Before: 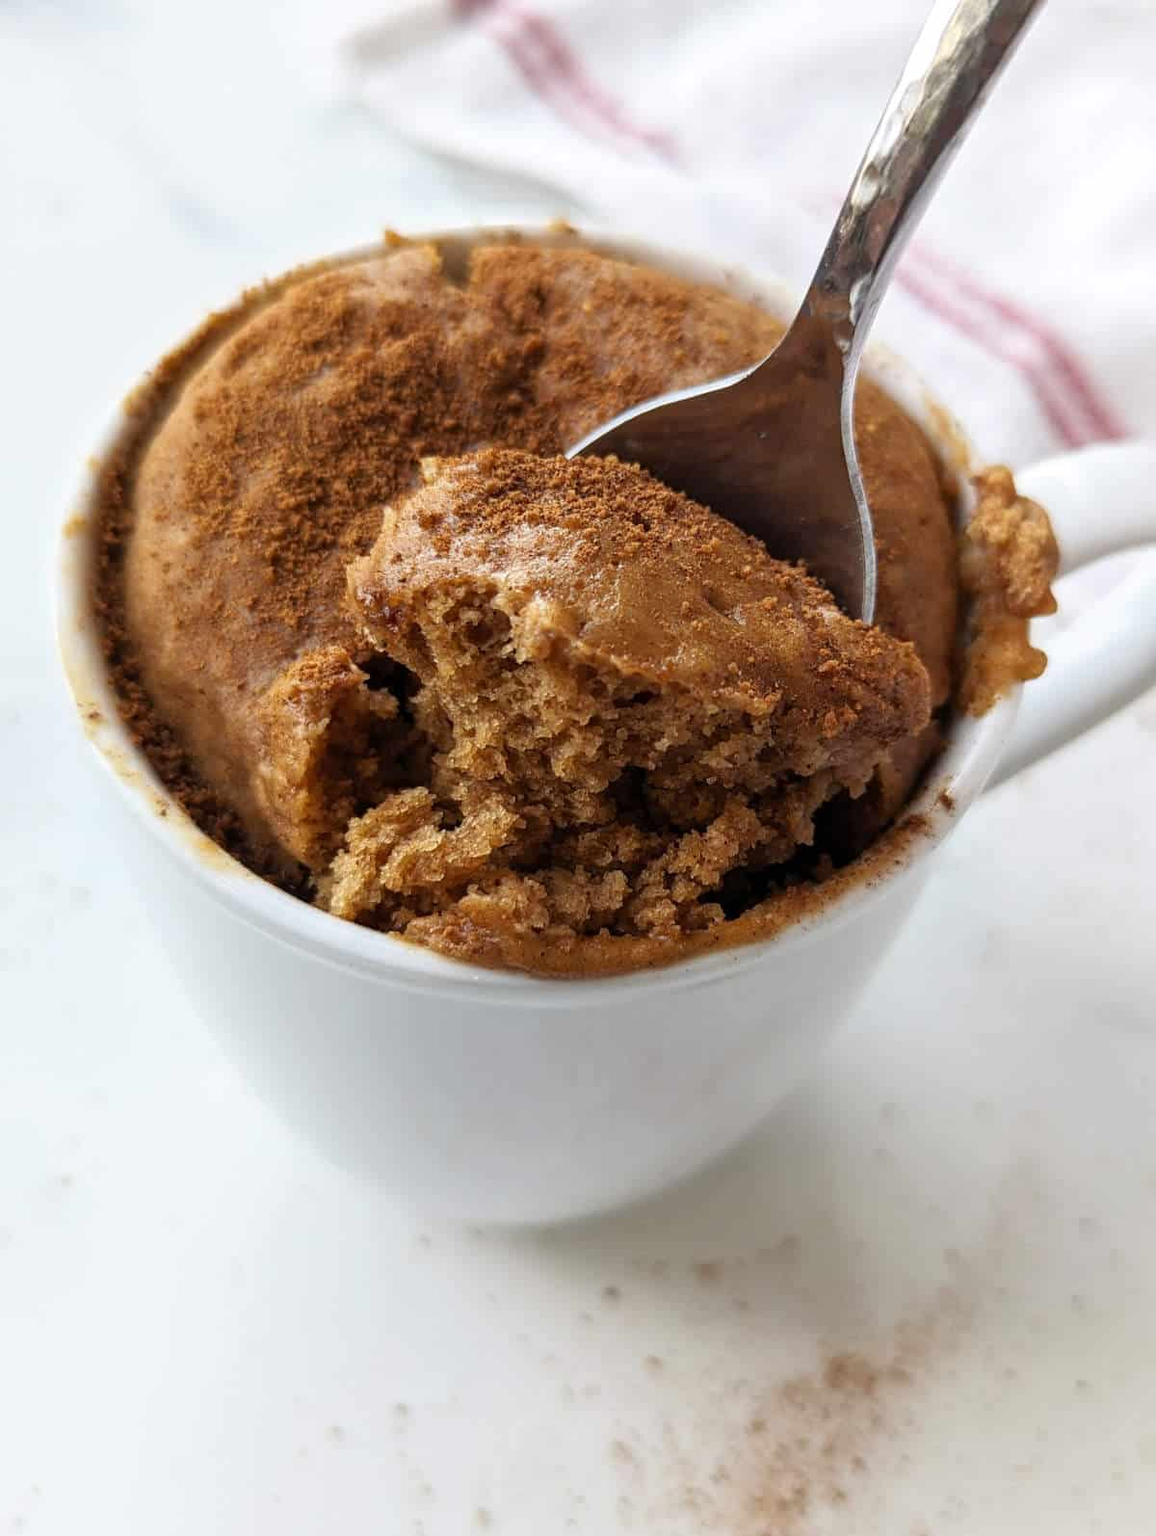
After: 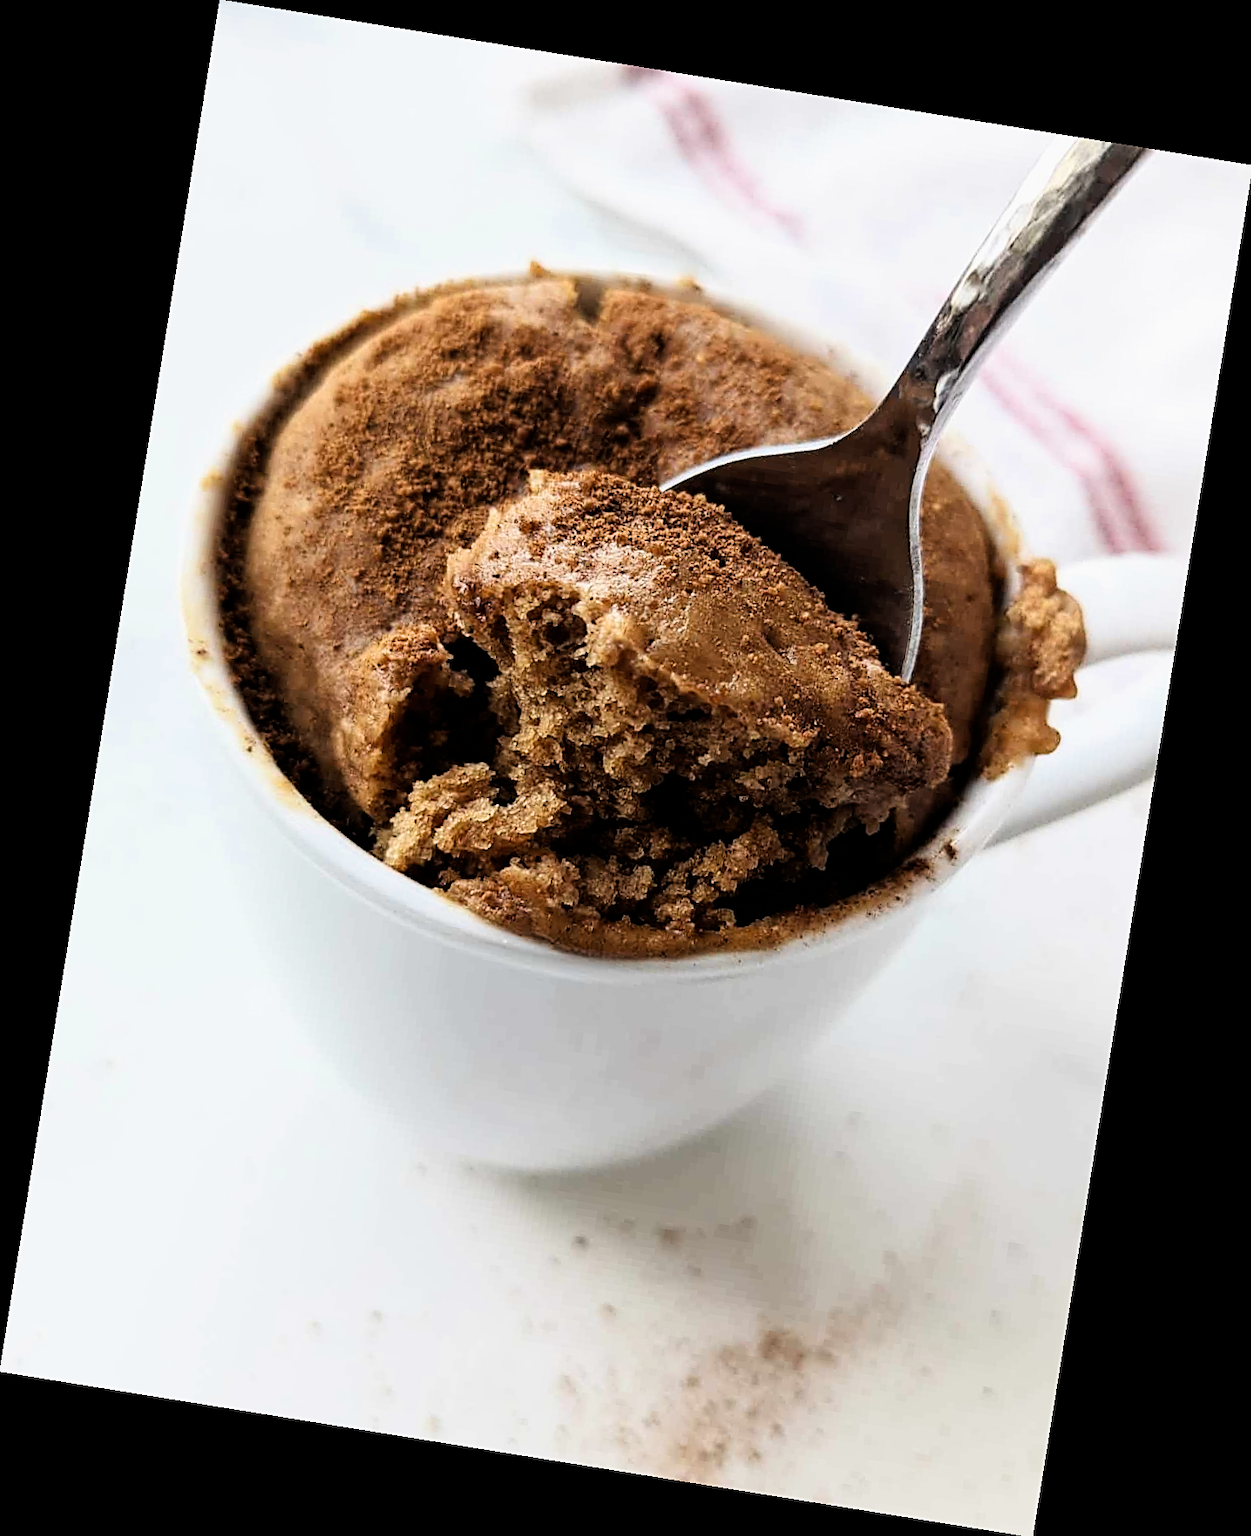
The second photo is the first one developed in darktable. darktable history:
sharpen: on, module defaults
rotate and perspective: rotation 9.12°, automatic cropping off
filmic rgb: black relative exposure -5.42 EV, white relative exposure 2.85 EV, dynamic range scaling -37.73%, hardness 4, contrast 1.605, highlights saturation mix -0.93%
